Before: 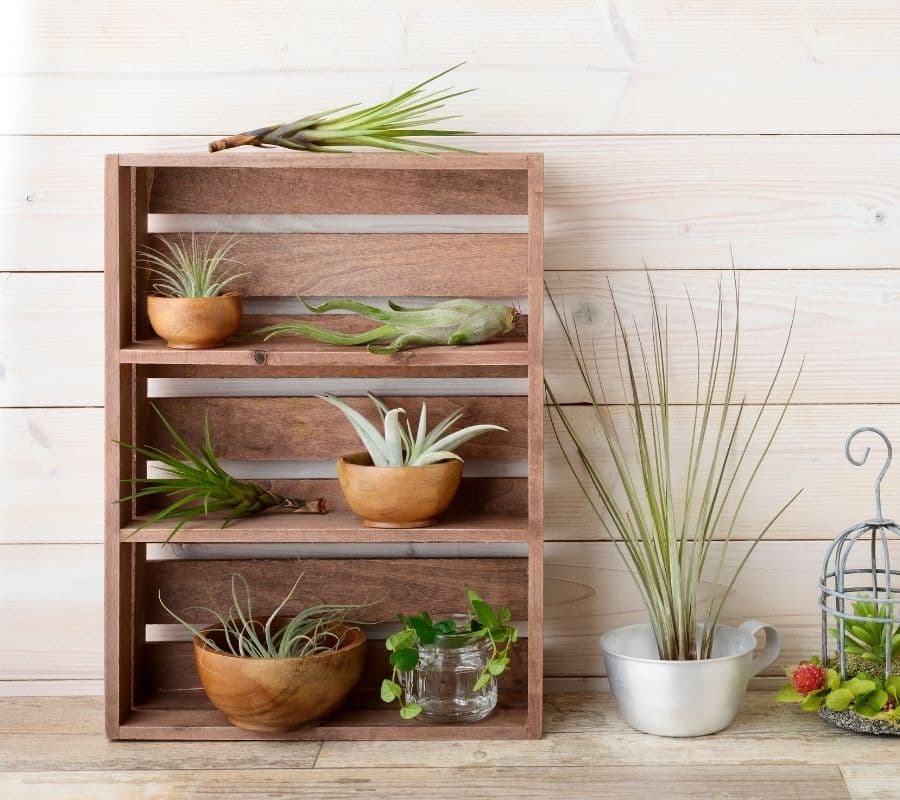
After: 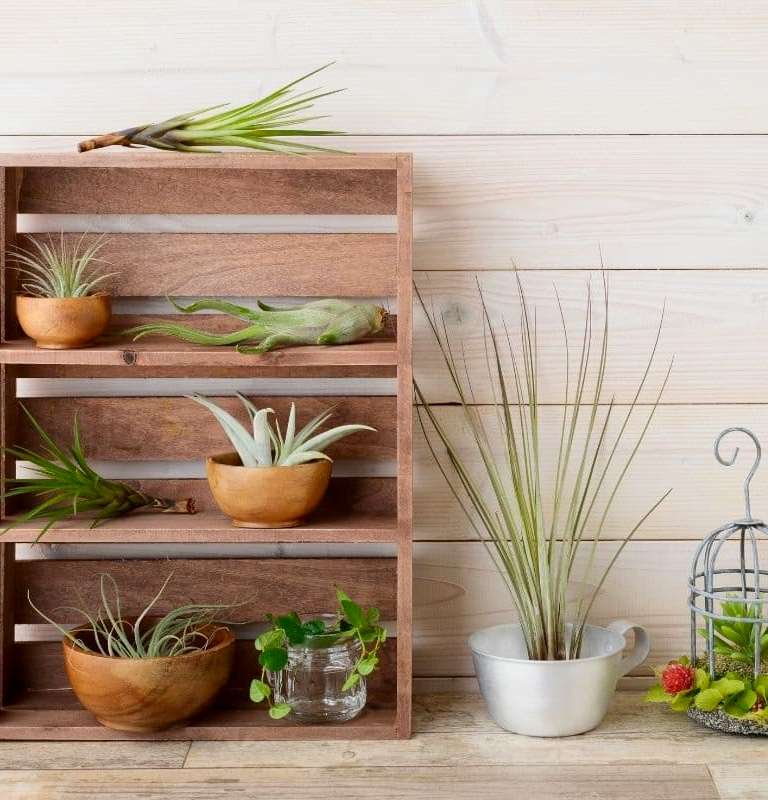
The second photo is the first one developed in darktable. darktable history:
exposure: black level correction 0.001, exposure -0.125 EV, compensate exposure bias true, compensate highlight preservation false
base curve: curves: ch0 [(0, 0) (0.472, 0.508) (1, 1)]
contrast brightness saturation: saturation 0.1
crop and rotate: left 14.584%
